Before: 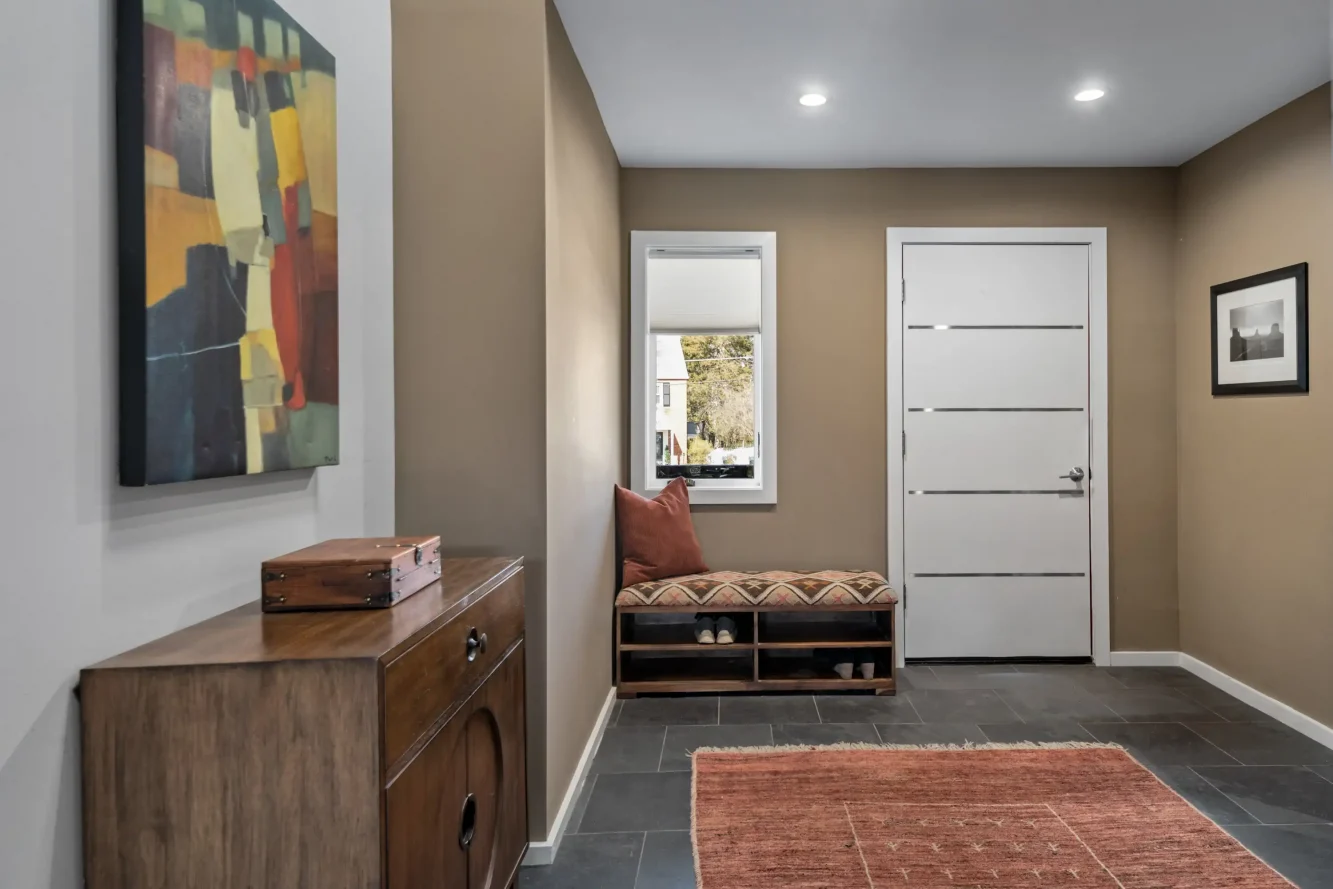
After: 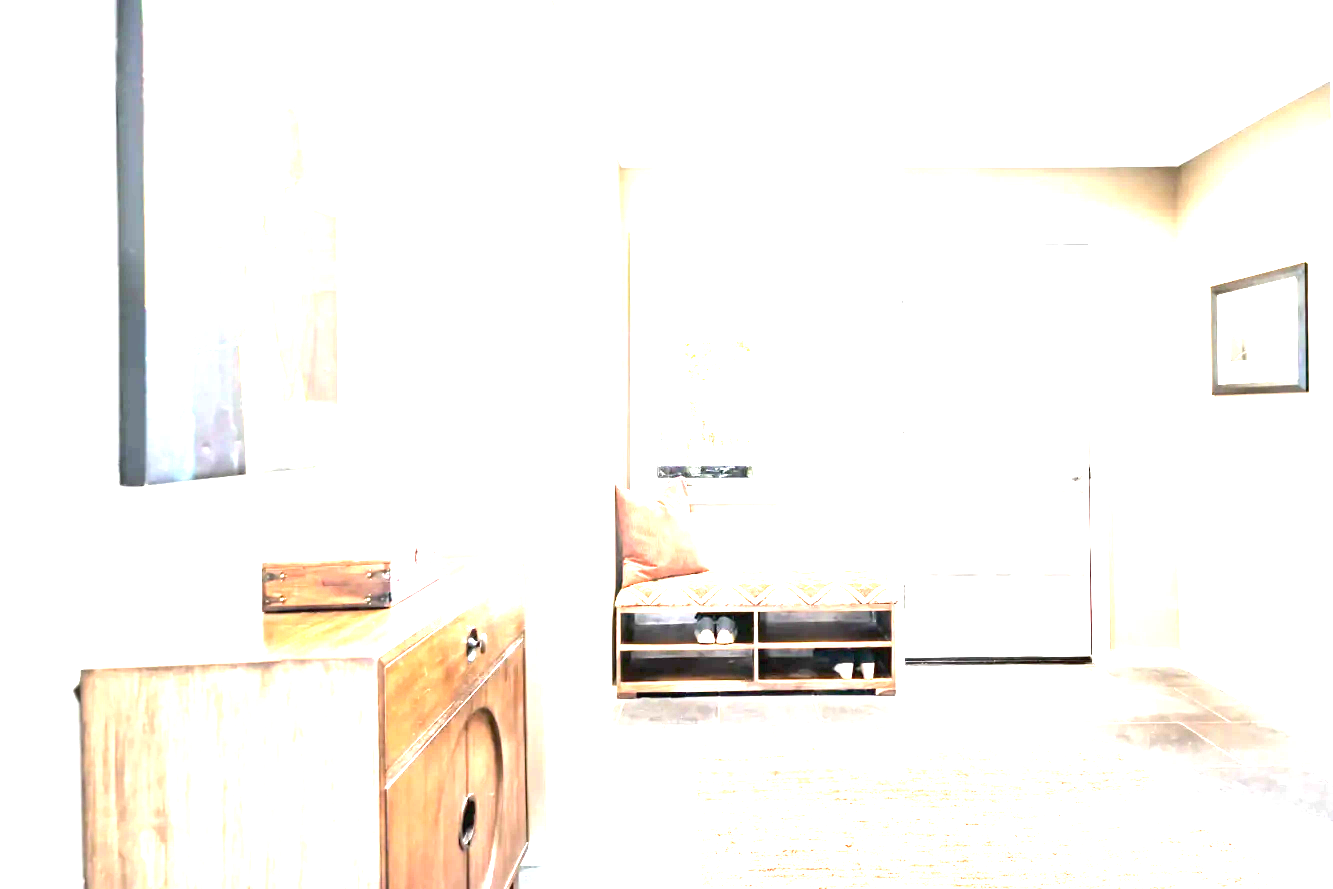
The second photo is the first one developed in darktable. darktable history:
tone equalizer: -8 EV -0.417 EV, -7 EV -0.389 EV, -6 EV -0.333 EV, -5 EV -0.222 EV, -3 EV 0.222 EV, -2 EV 0.333 EV, -1 EV 0.389 EV, +0 EV 0.417 EV, edges refinement/feathering 500, mask exposure compensation -1.57 EV, preserve details no
exposure: black level correction 0, exposure 4 EV, compensate exposure bias true, compensate highlight preservation false
